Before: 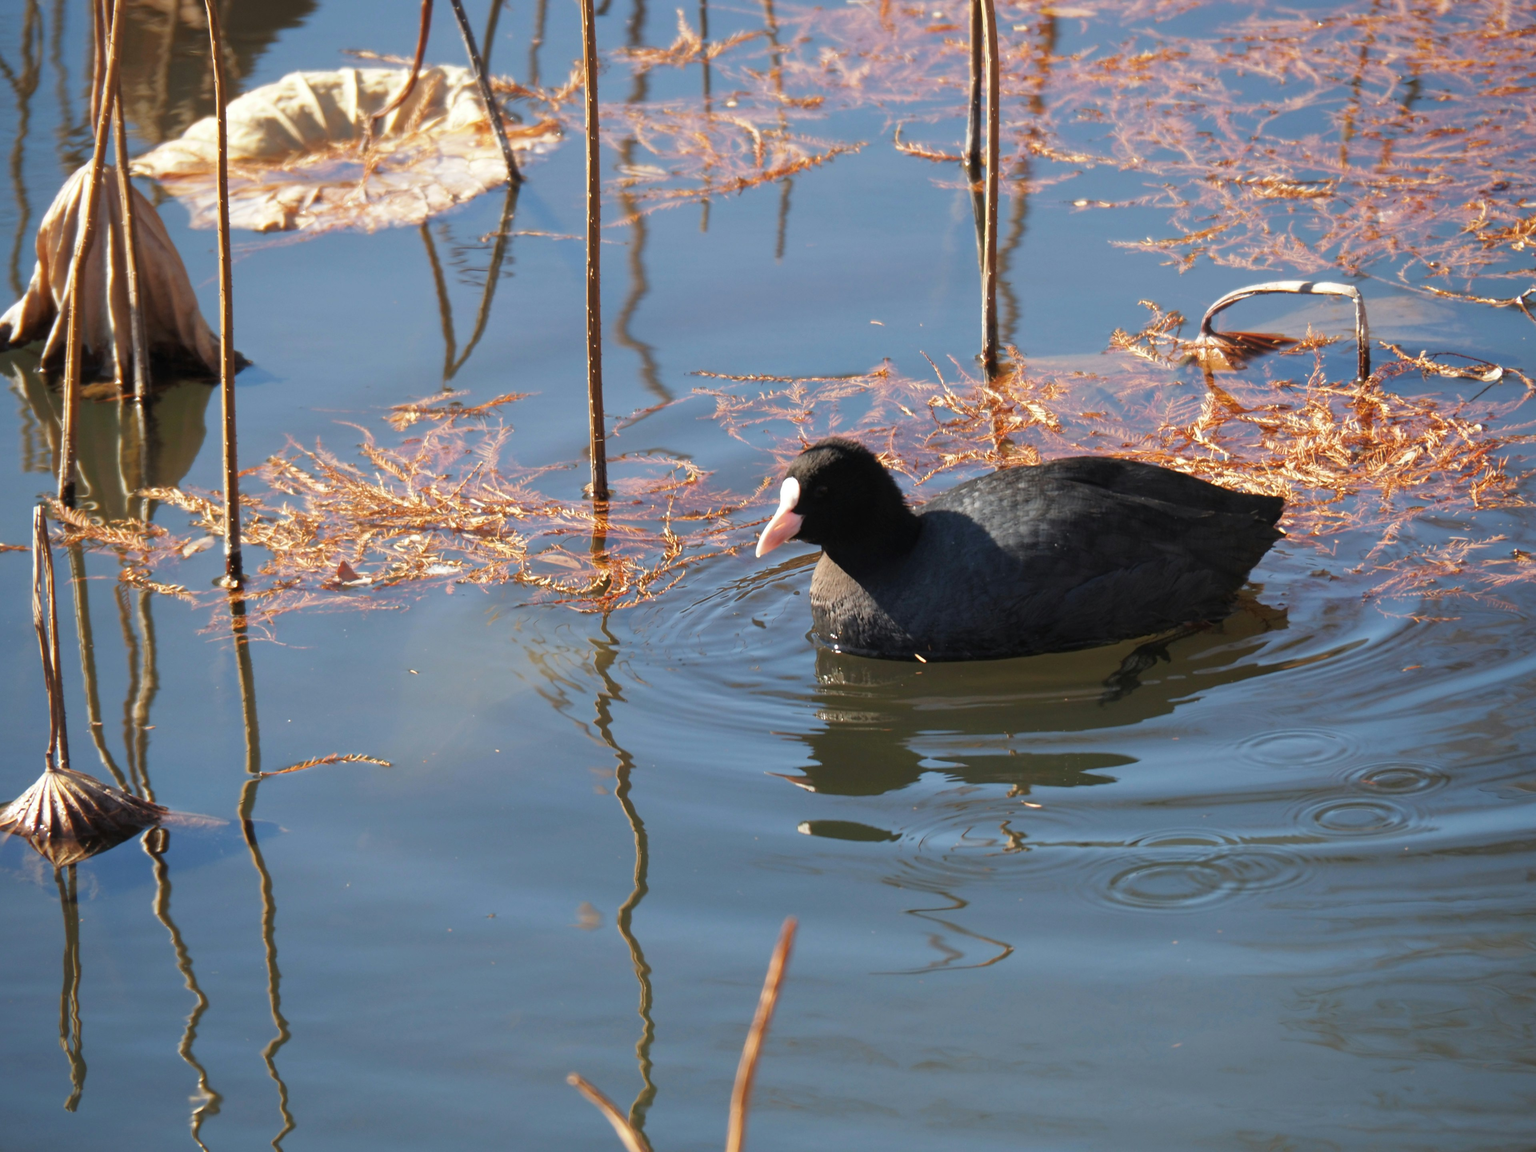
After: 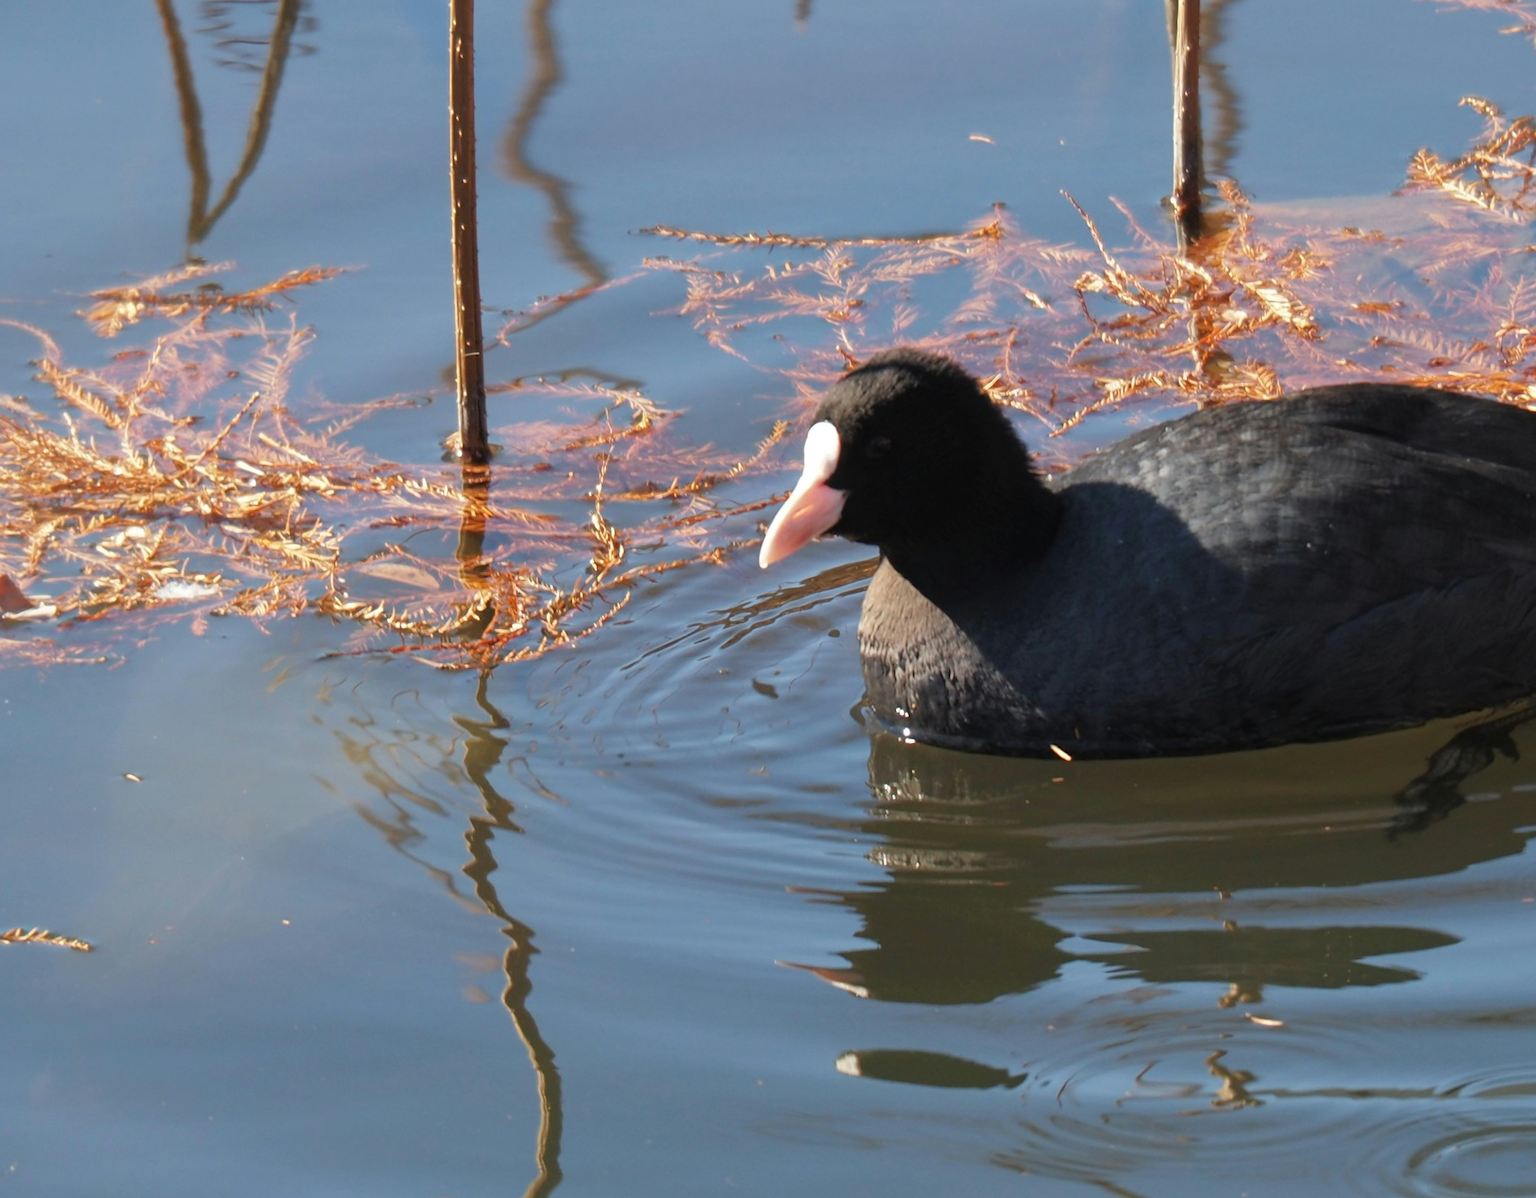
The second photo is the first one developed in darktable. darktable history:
crop and rotate: left 22.225%, top 21.486%, right 23.163%, bottom 21.685%
